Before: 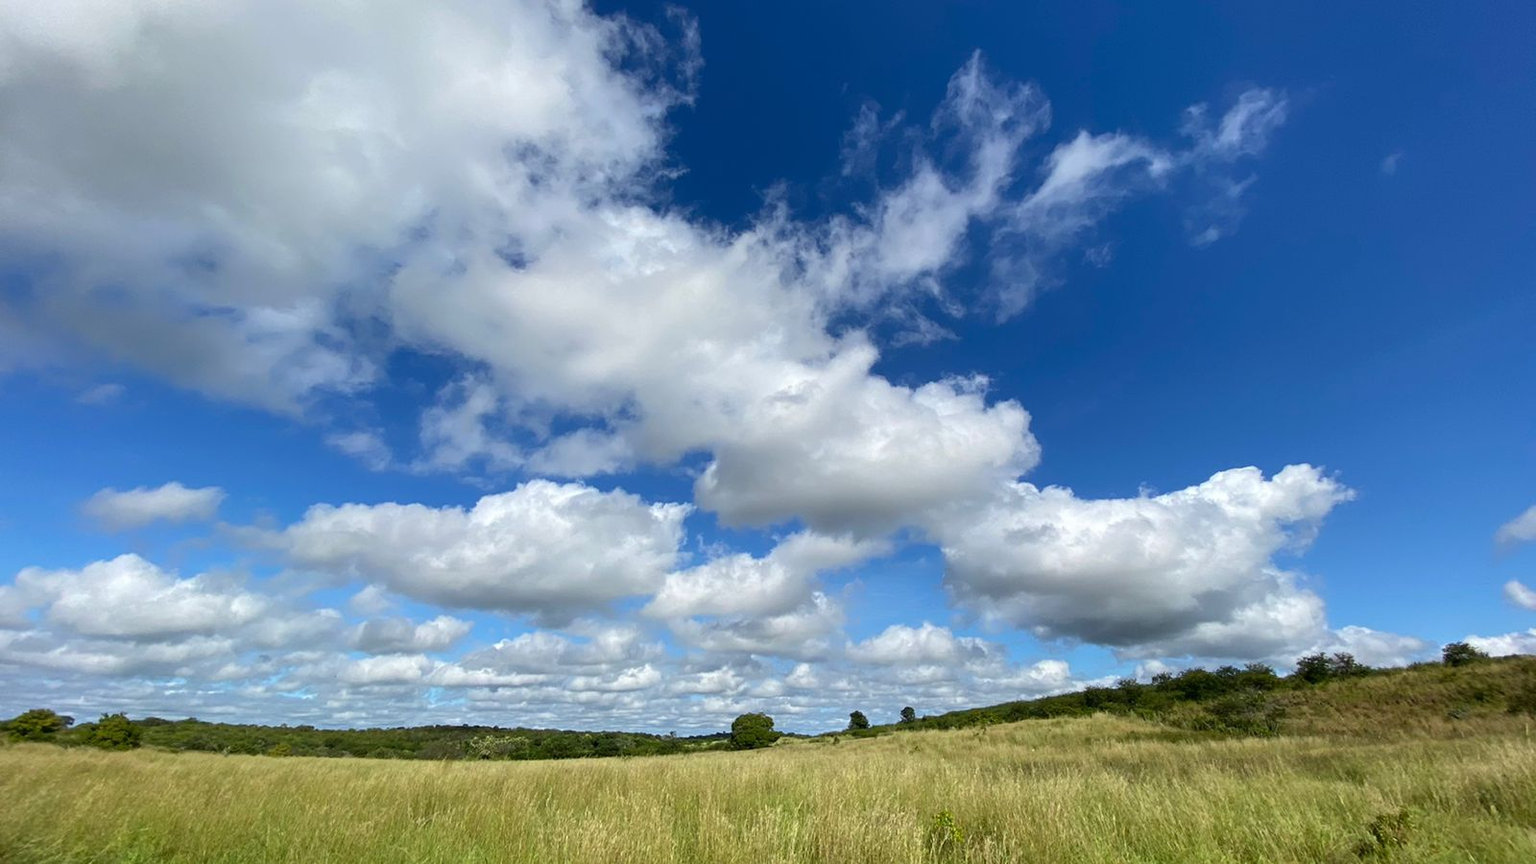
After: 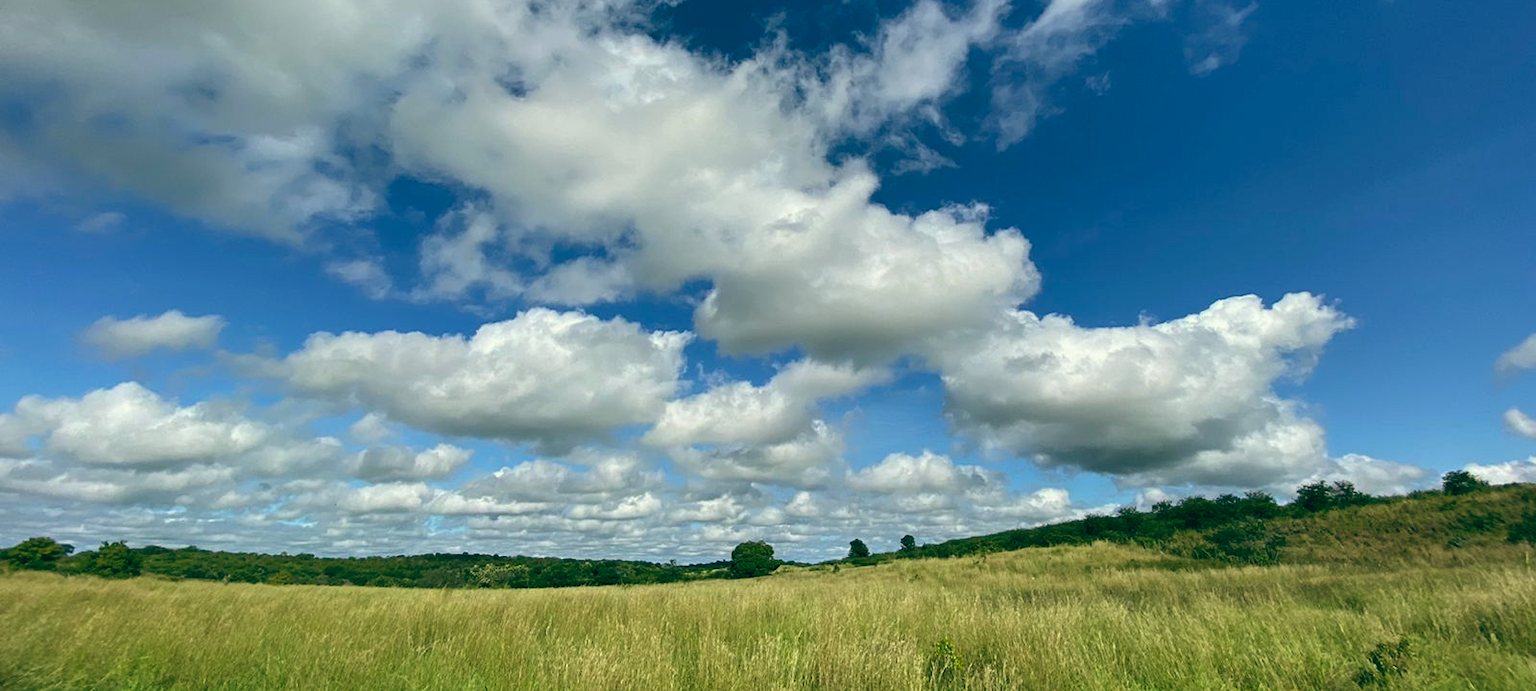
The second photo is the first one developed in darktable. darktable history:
contrast equalizer: octaves 7, y [[0.6 ×6], [0.55 ×6], [0 ×6], [0 ×6], [0 ×6]], mix 0.29
color balance: lift [1.005, 0.99, 1.007, 1.01], gamma [1, 1.034, 1.032, 0.966], gain [0.873, 1.055, 1.067, 0.933]
crop and rotate: top 19.998%
white balance: red 1.004, blue 1.024
